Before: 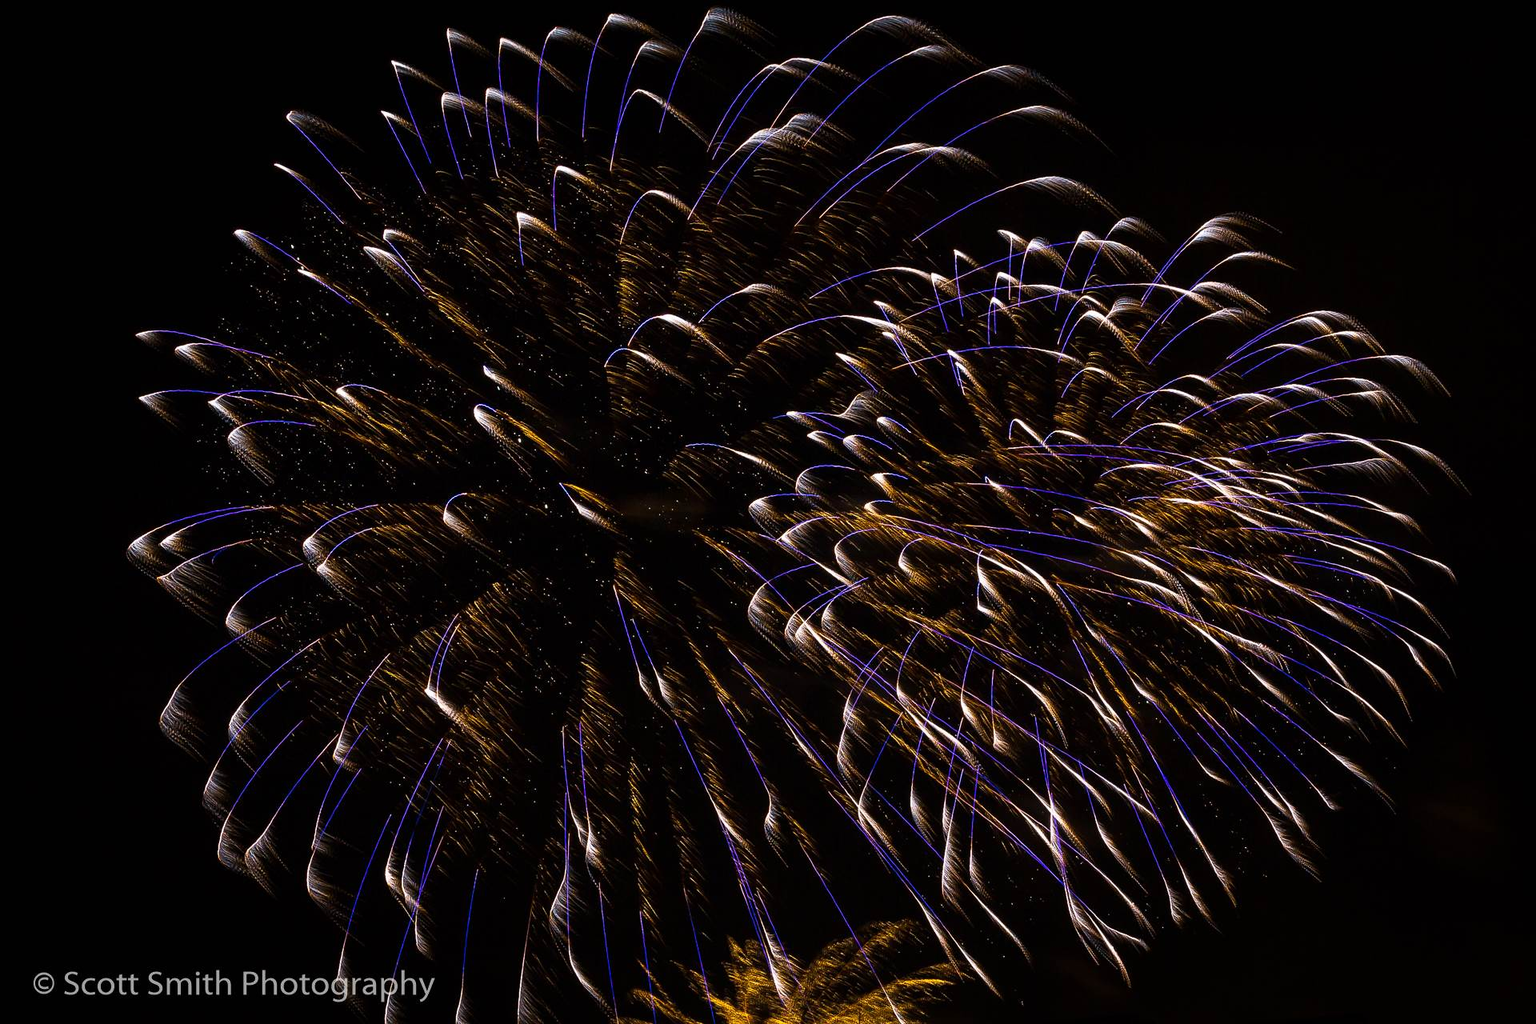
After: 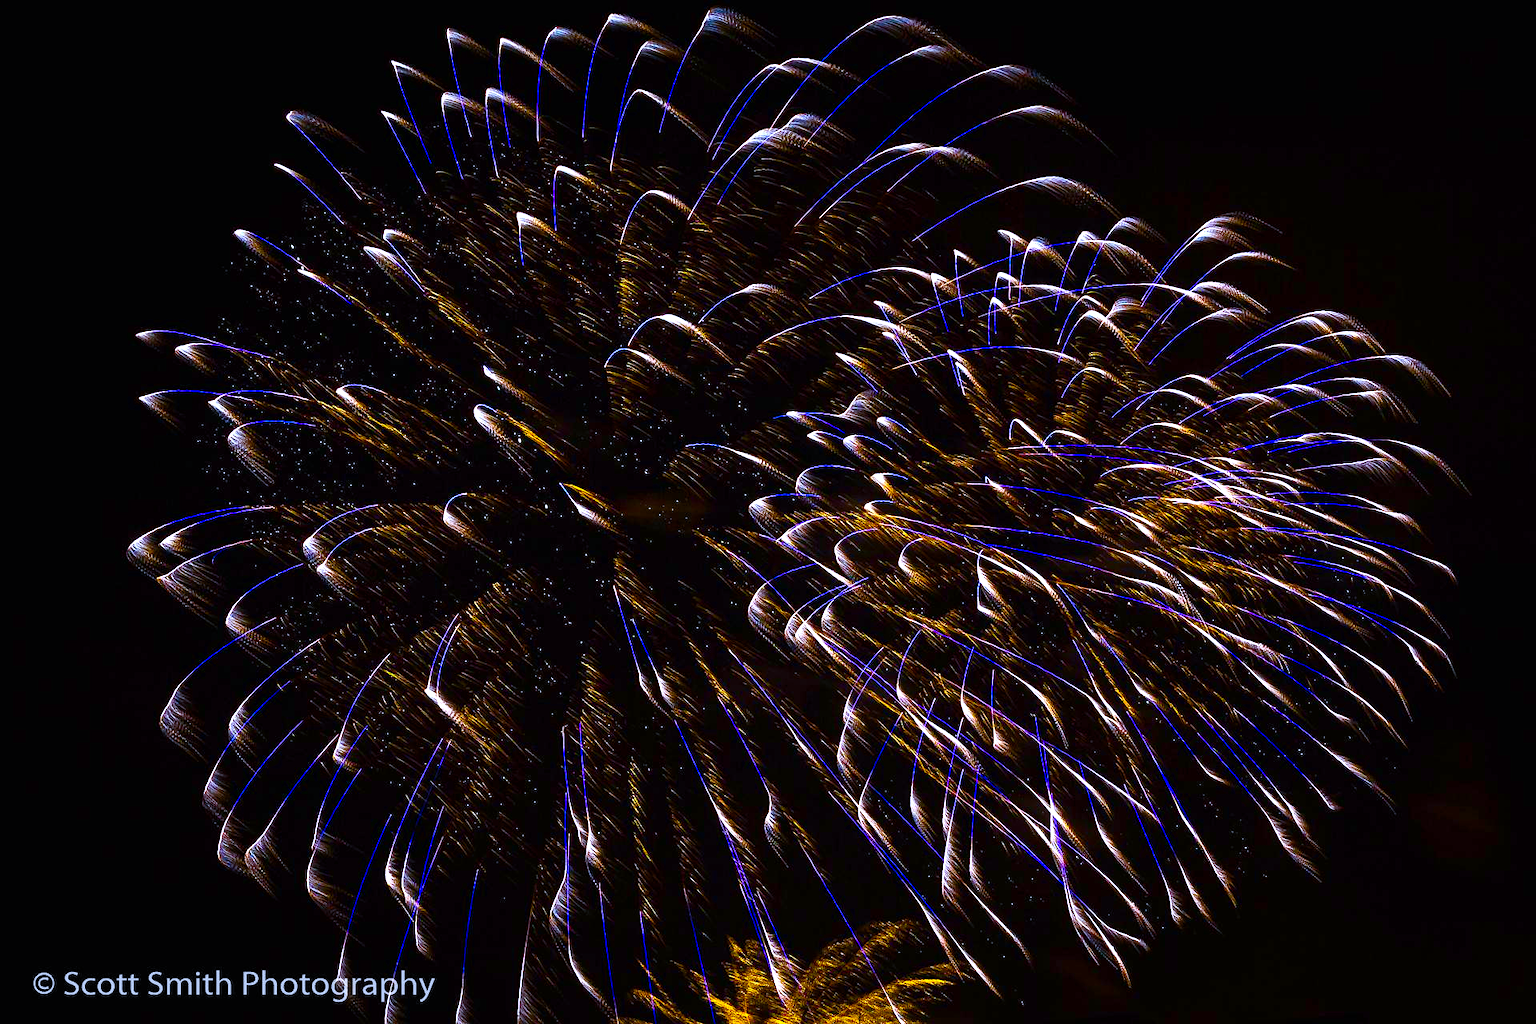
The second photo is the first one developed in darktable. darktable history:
contrast brightness saturation: contrast 0.09, saturation 0.28
color balance: mode lift, gamma, gain (sRGB)
color balance rgb: perceptual saturation grading › global saturation 35%, perceptual saturation grading › highlights -25%, perceptual saturation grading › shadows 50%
exposure: black level correction 0, exposure 0.6 EV, compensate highlight preservation false
white balance: red 0.948, green 1.02, blue 1.176
